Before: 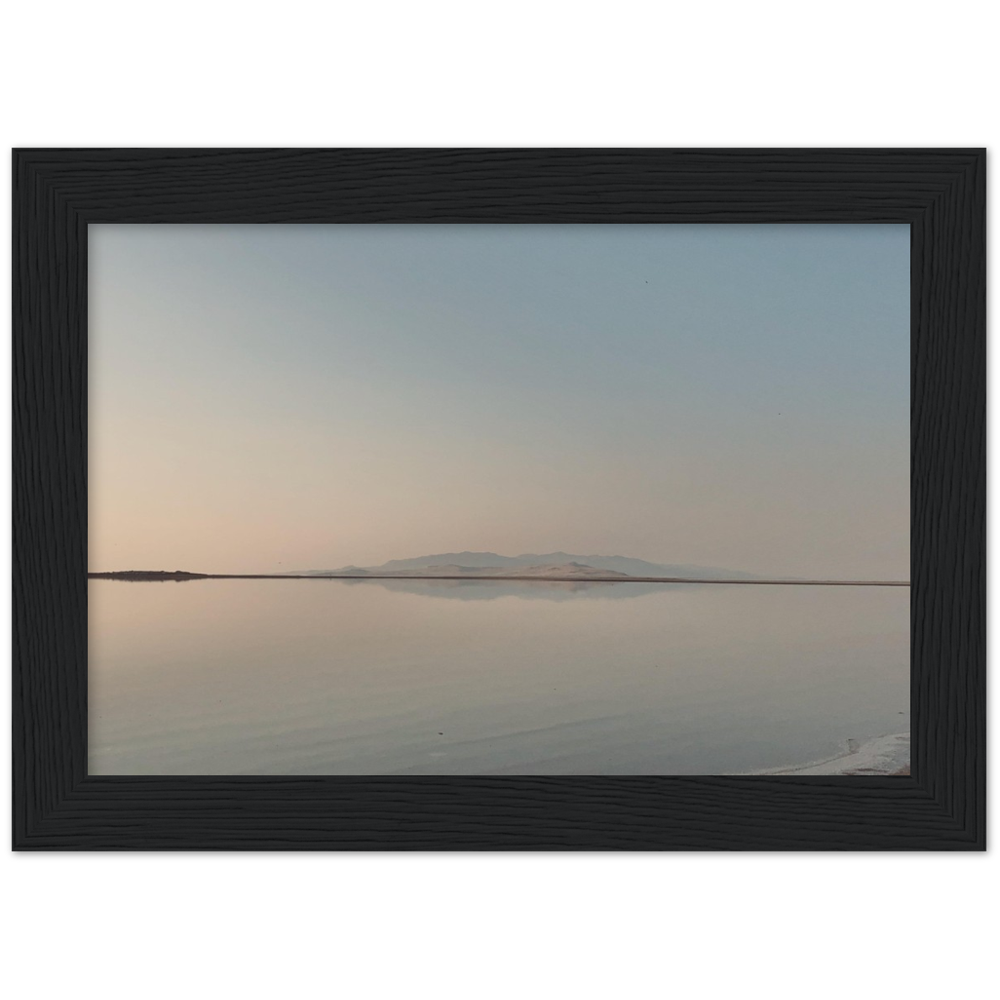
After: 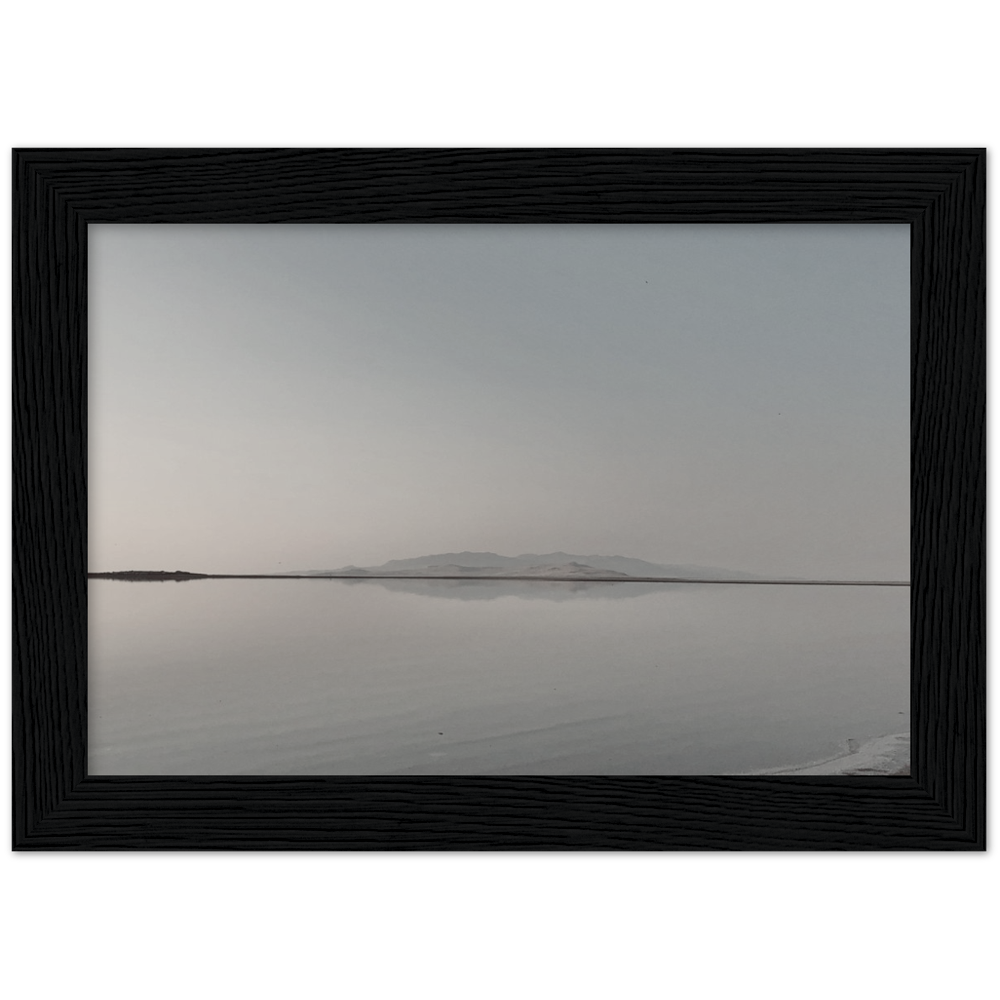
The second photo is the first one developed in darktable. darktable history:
exposure: black level correction 0.012, compensate exposure bias true, compensate highlight preservation false
color zones: curves: ch1 [(0, 0.34) (0.143, 0.164) (0.286, 0.152) (0.429, 0.176) (0.571, 0.173) (0.714, 0.188) (0.857, 0.199) (1, 0.34)]
